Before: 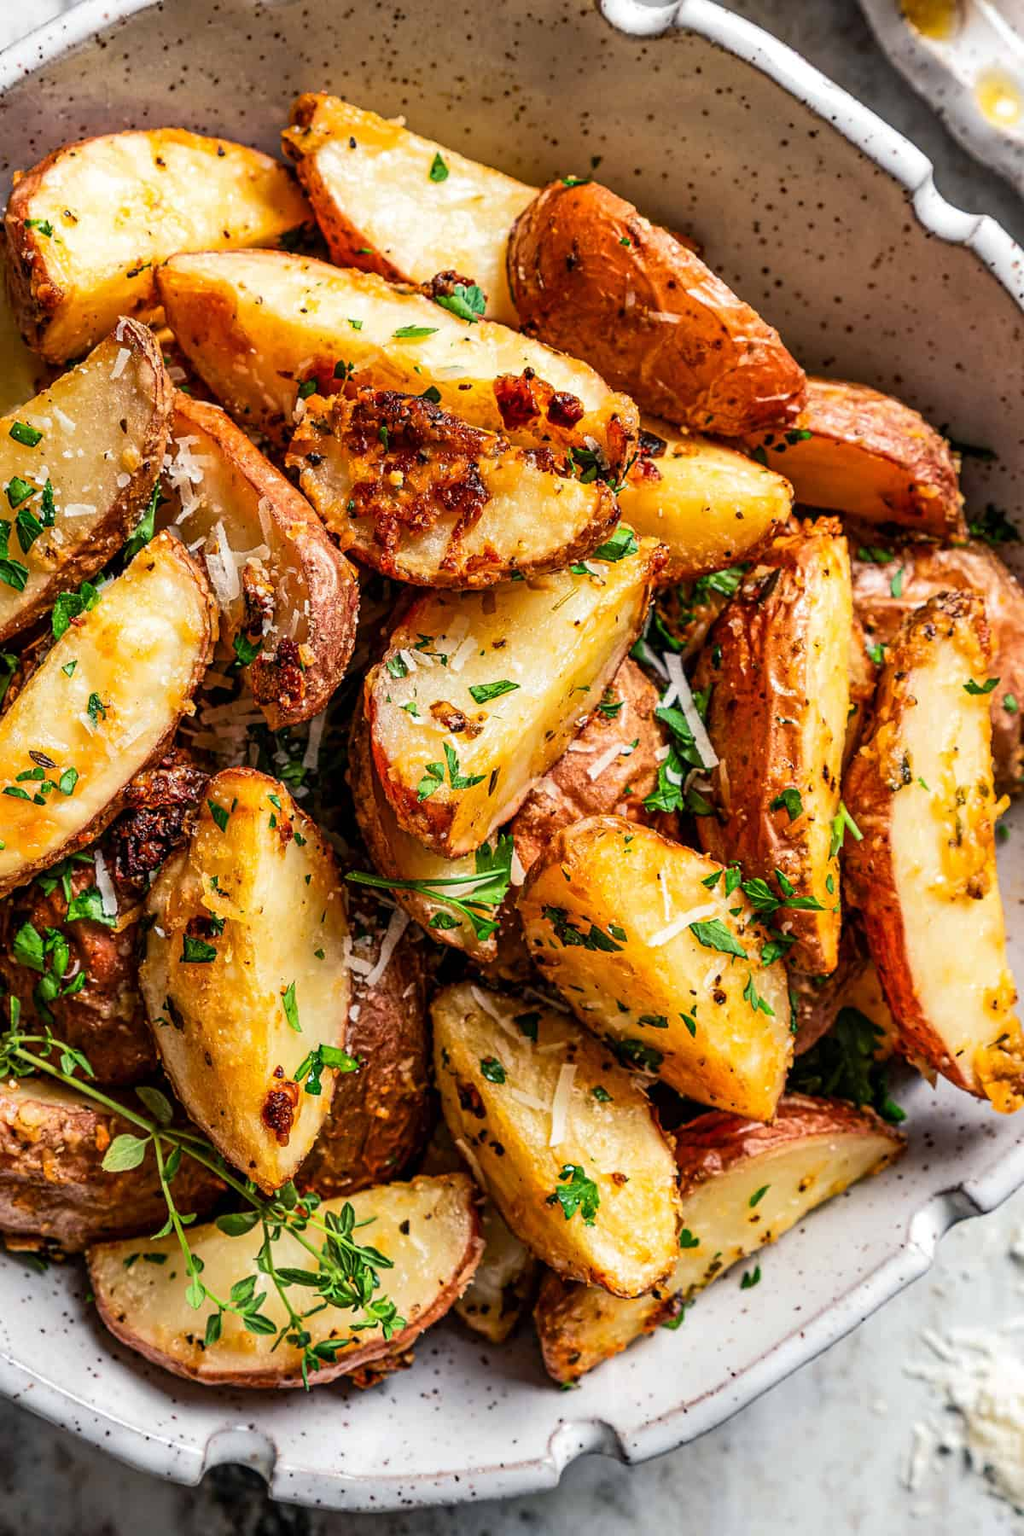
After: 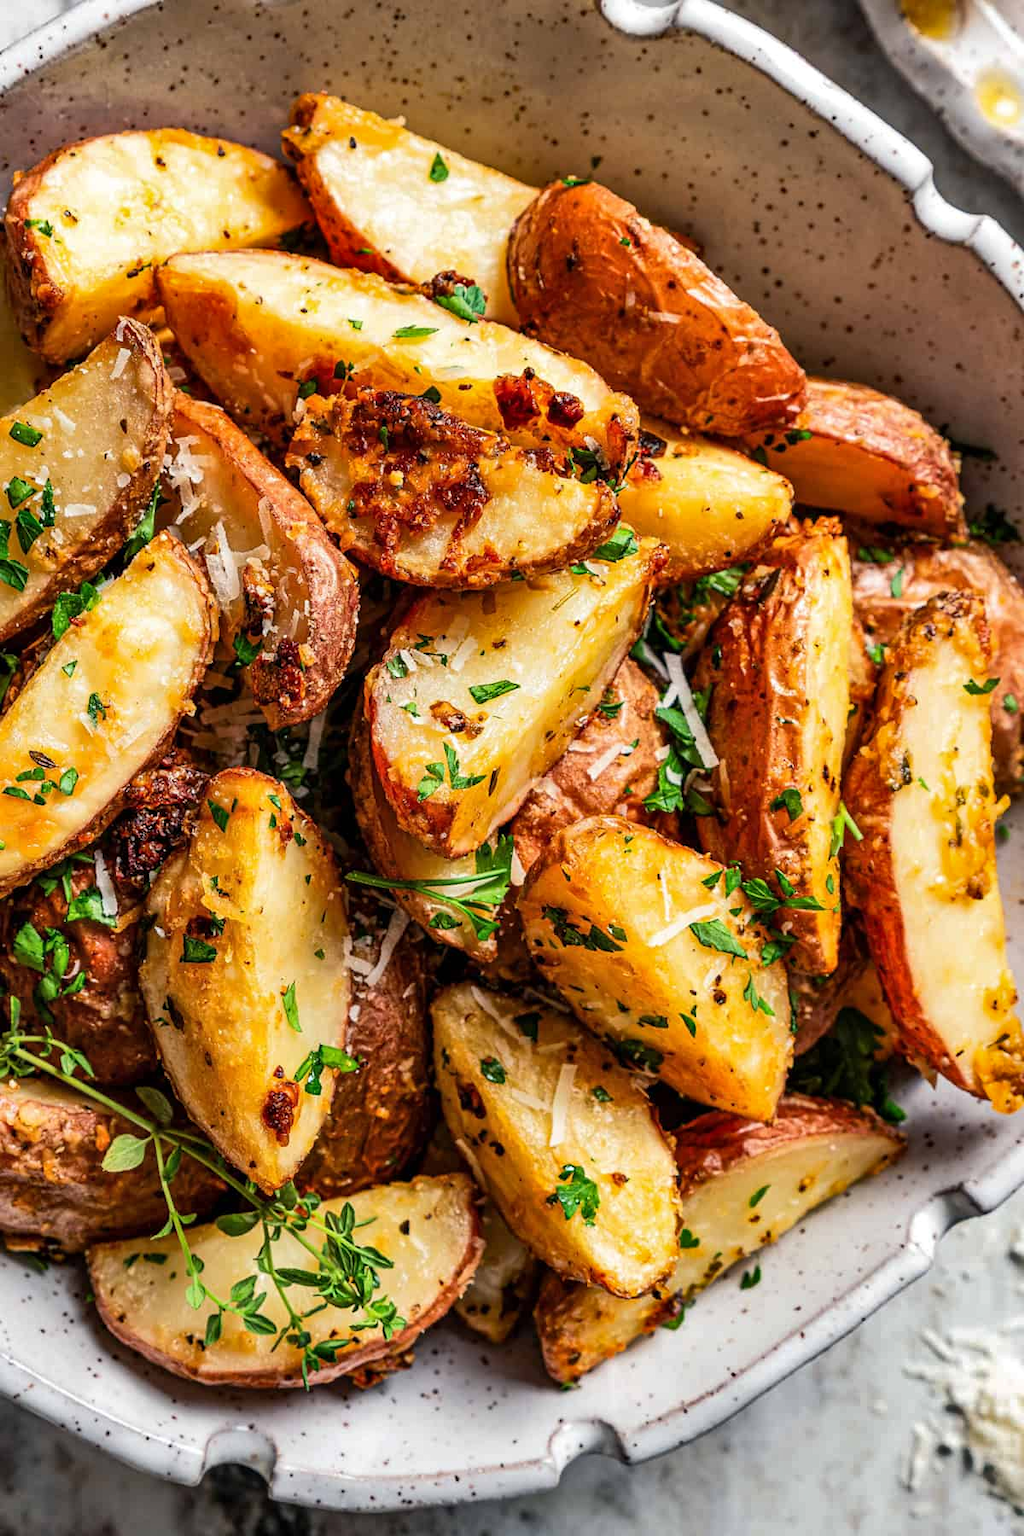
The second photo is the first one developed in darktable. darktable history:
shadows and highlights: highlights color adjustment 46.54%, low approximation 0.01, soften with gaussian
